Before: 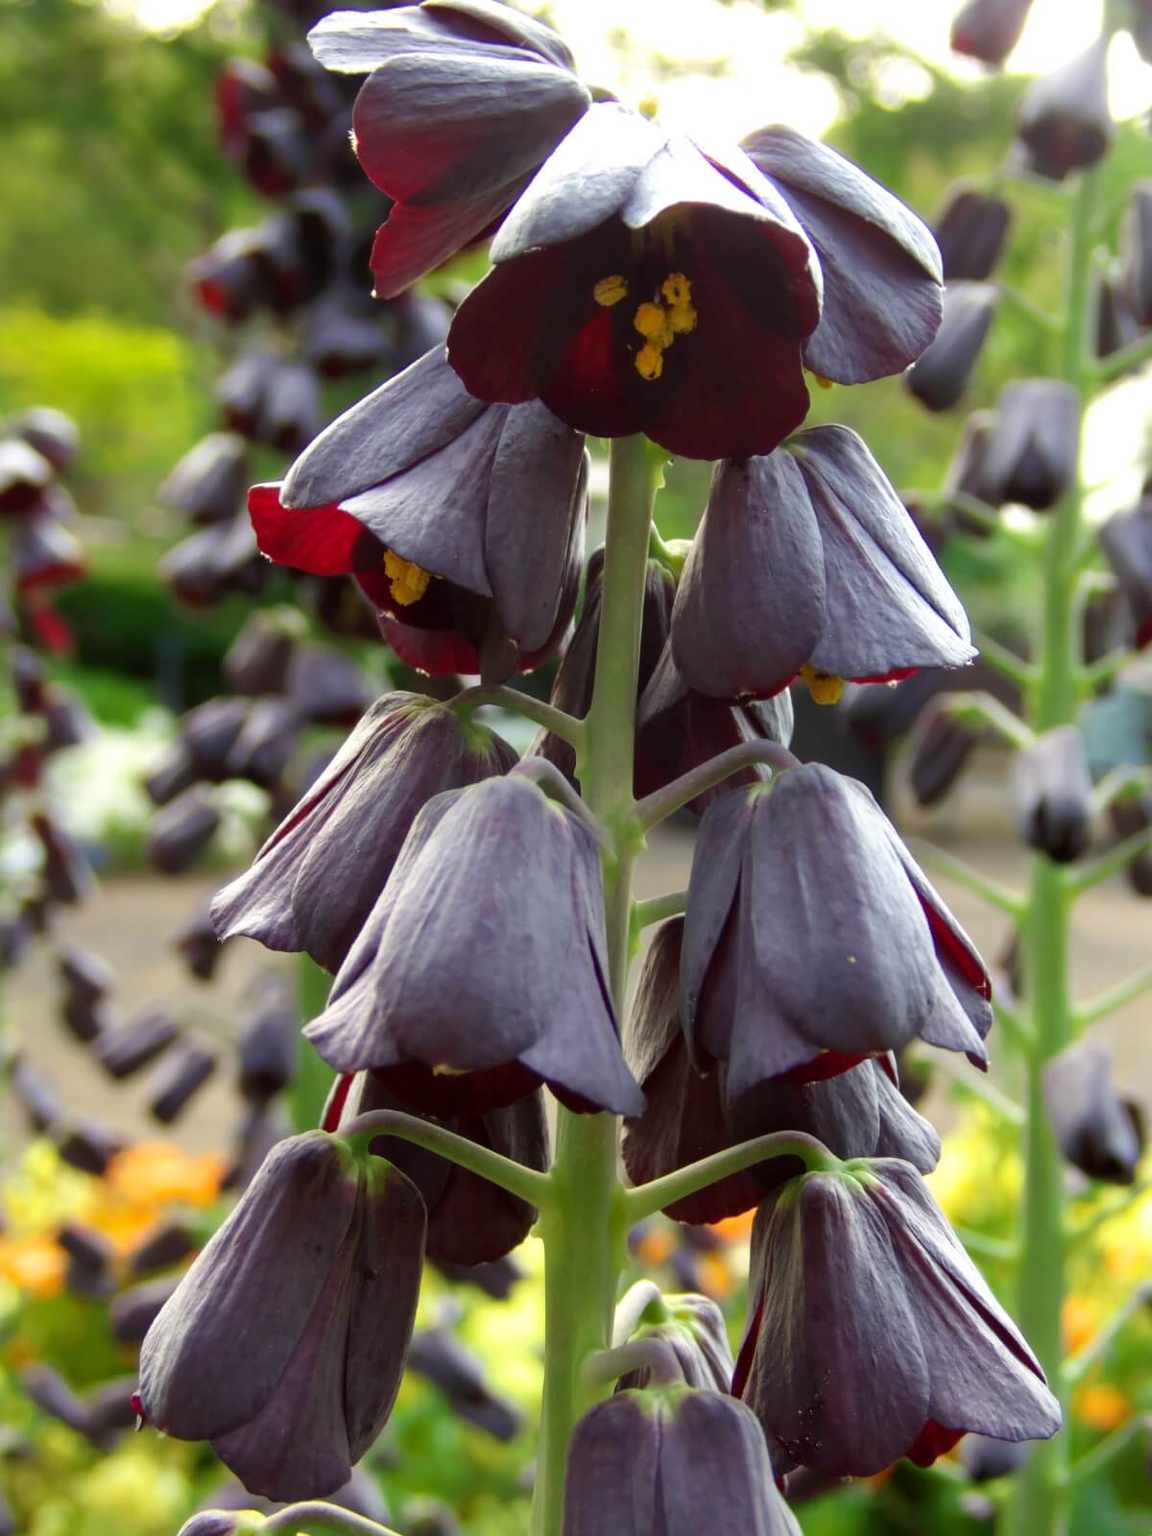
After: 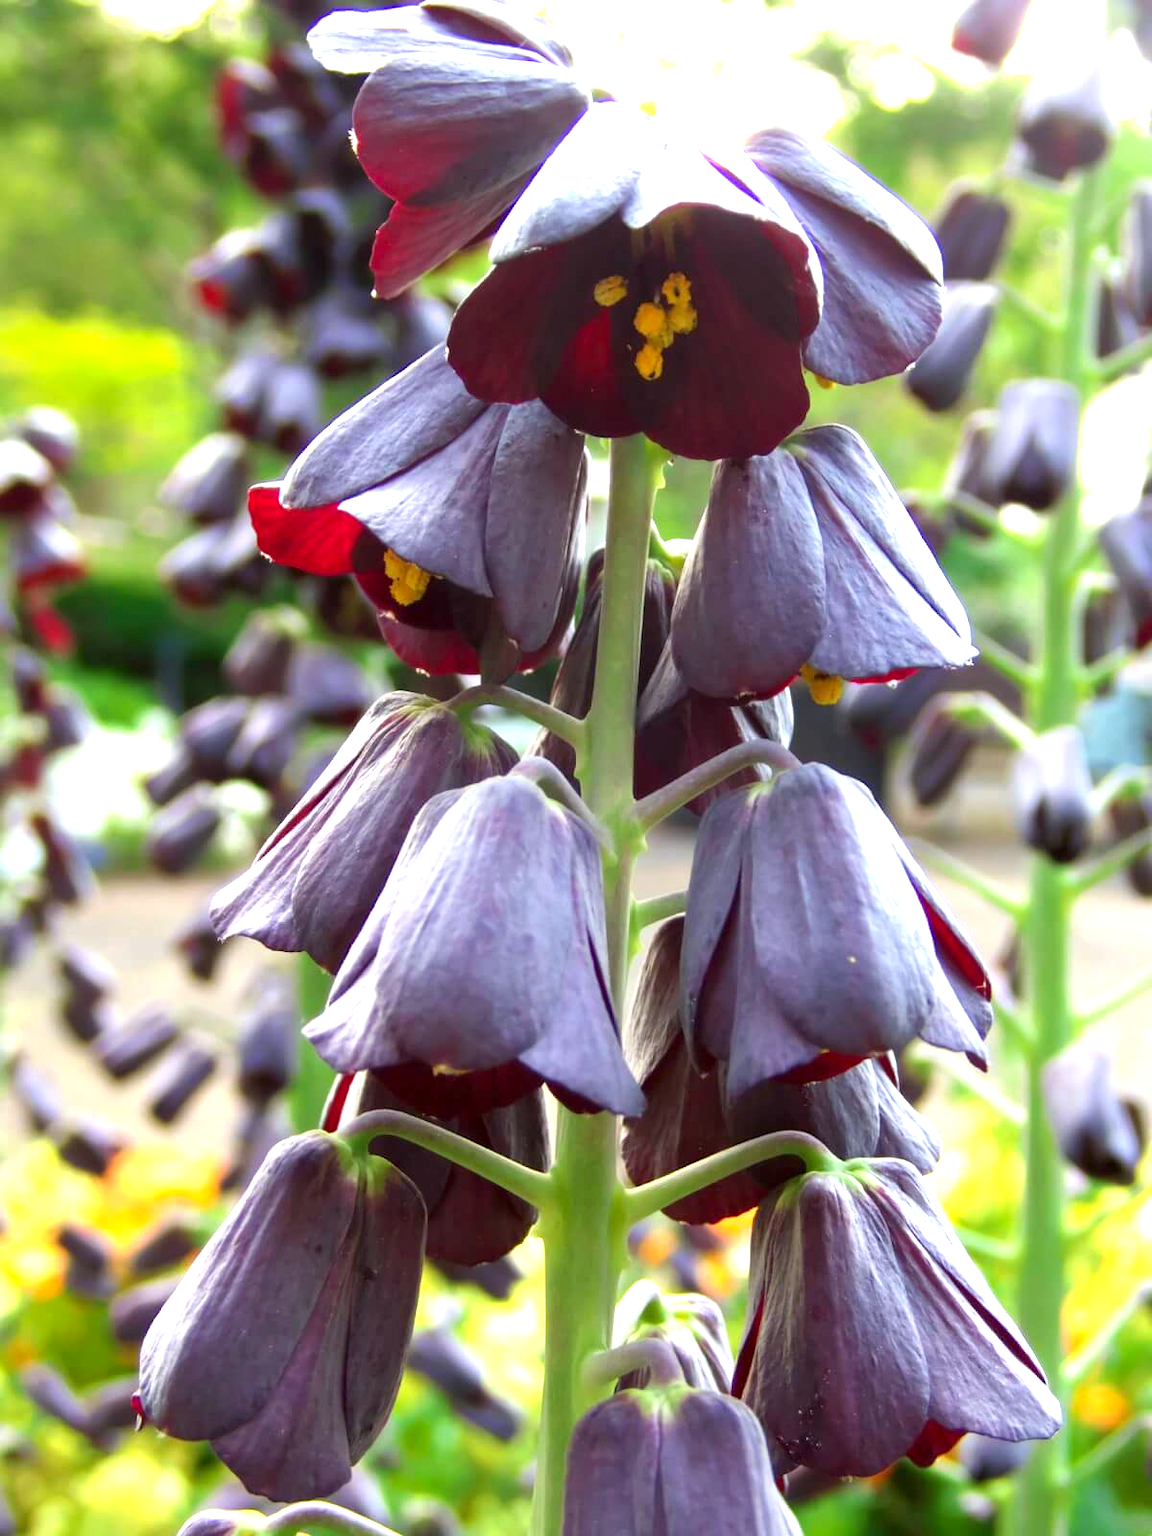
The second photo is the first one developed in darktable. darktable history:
color calibration: illuminant as shot in camera, x 0.358, y 0.373, temperature 4628.91 K
exposure: exposure 1 EV, compensate exposure bias true, compensate highlight preservation false
contrast brightness saturation: saturation 0.105
